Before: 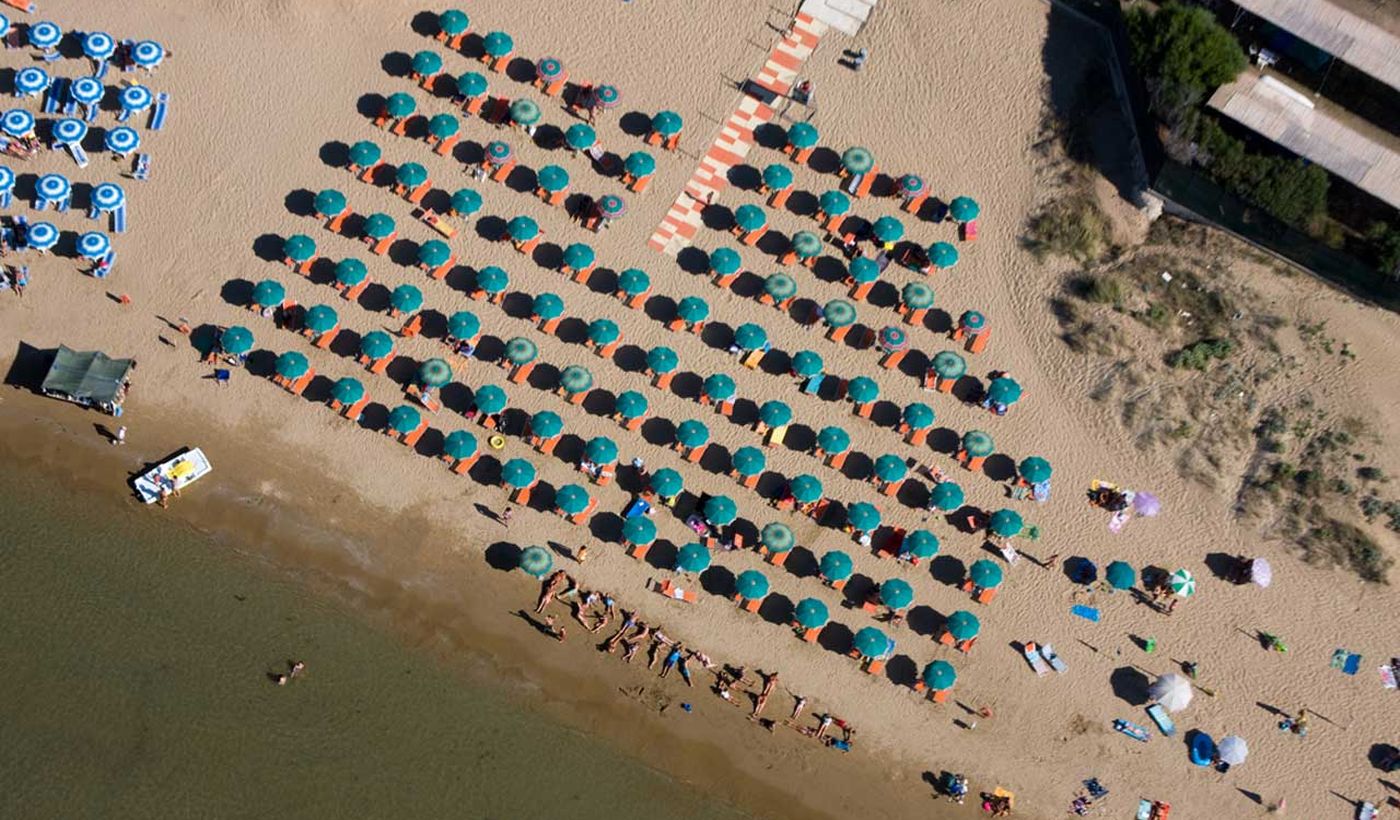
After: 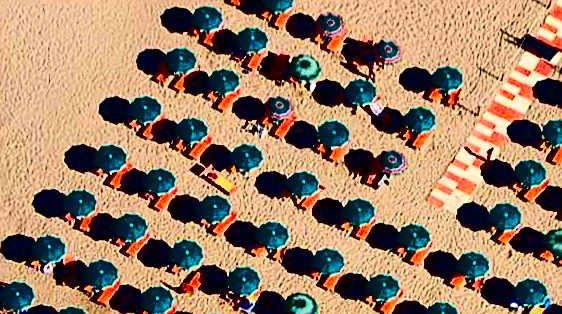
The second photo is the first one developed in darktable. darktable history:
sharpen: on, module defaults
crop: left 15.76%, top 5.447%, right 44.085%, bottom 56.141%
contrast brightness saturation: contrast 0.754, brightness -0.987, saturation 0.998
